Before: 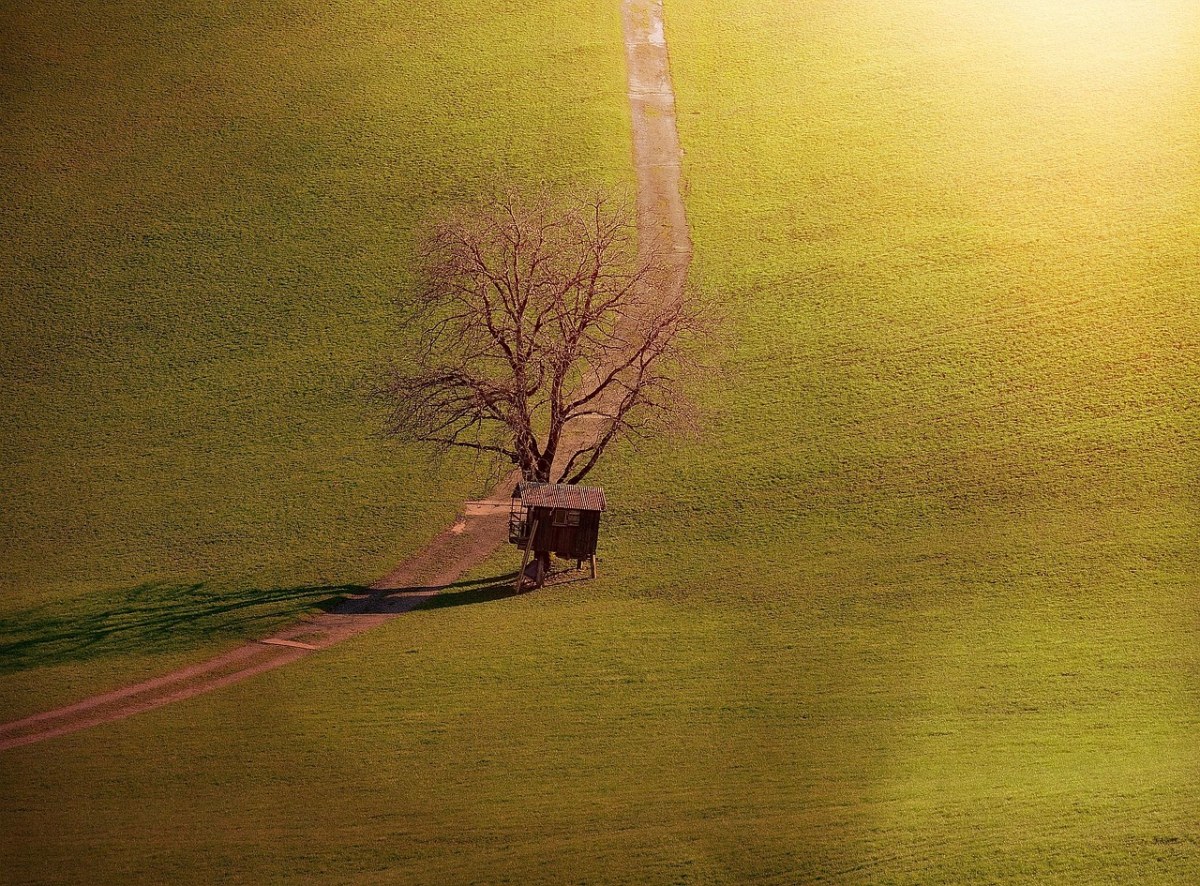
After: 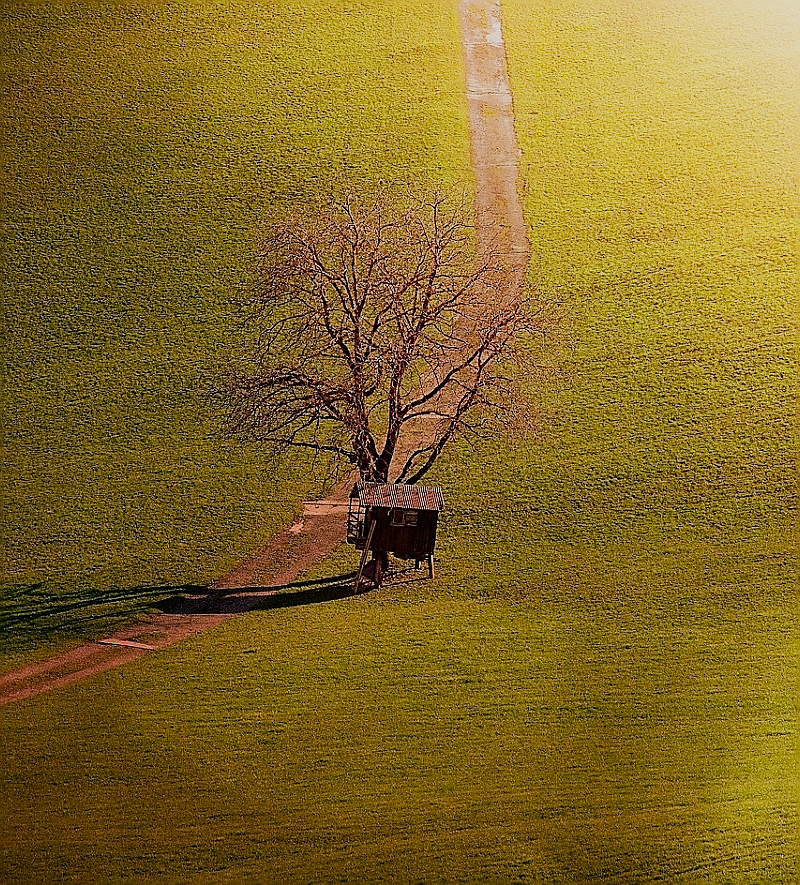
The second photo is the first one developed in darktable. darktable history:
crop and rotate: left 13.537%, right 19.796%
sigmoid: on, module defaults
sharpen: radius 1.4, amount 1.25, threshold 0.7
